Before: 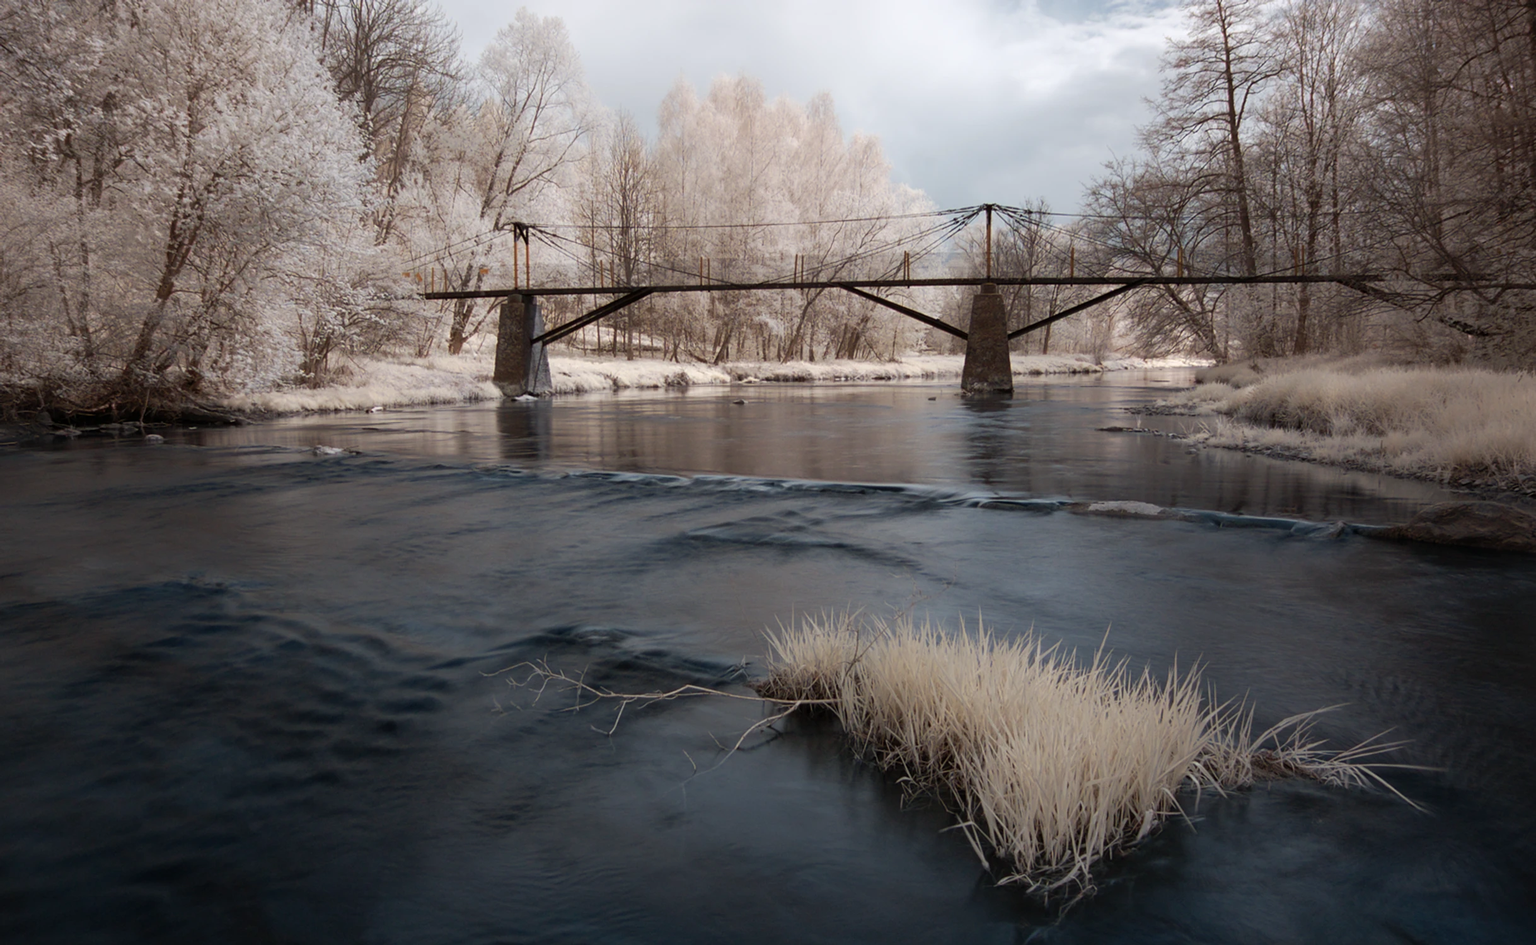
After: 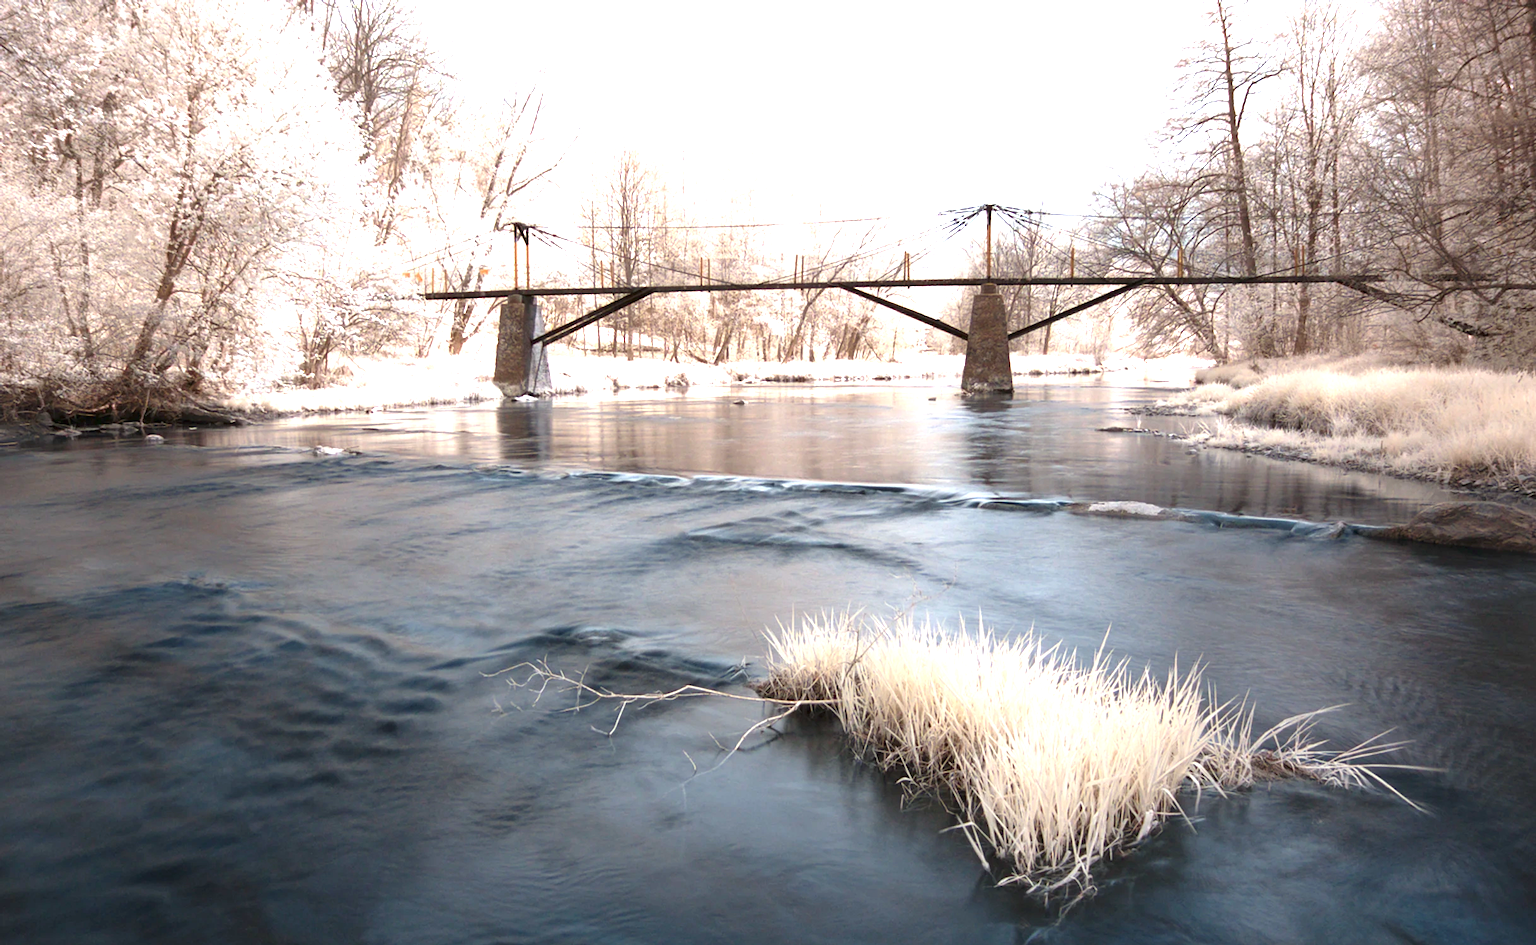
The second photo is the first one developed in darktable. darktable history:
exposure: black level correction 0, exposure 1.957 EV, compensate highlight preservation false
